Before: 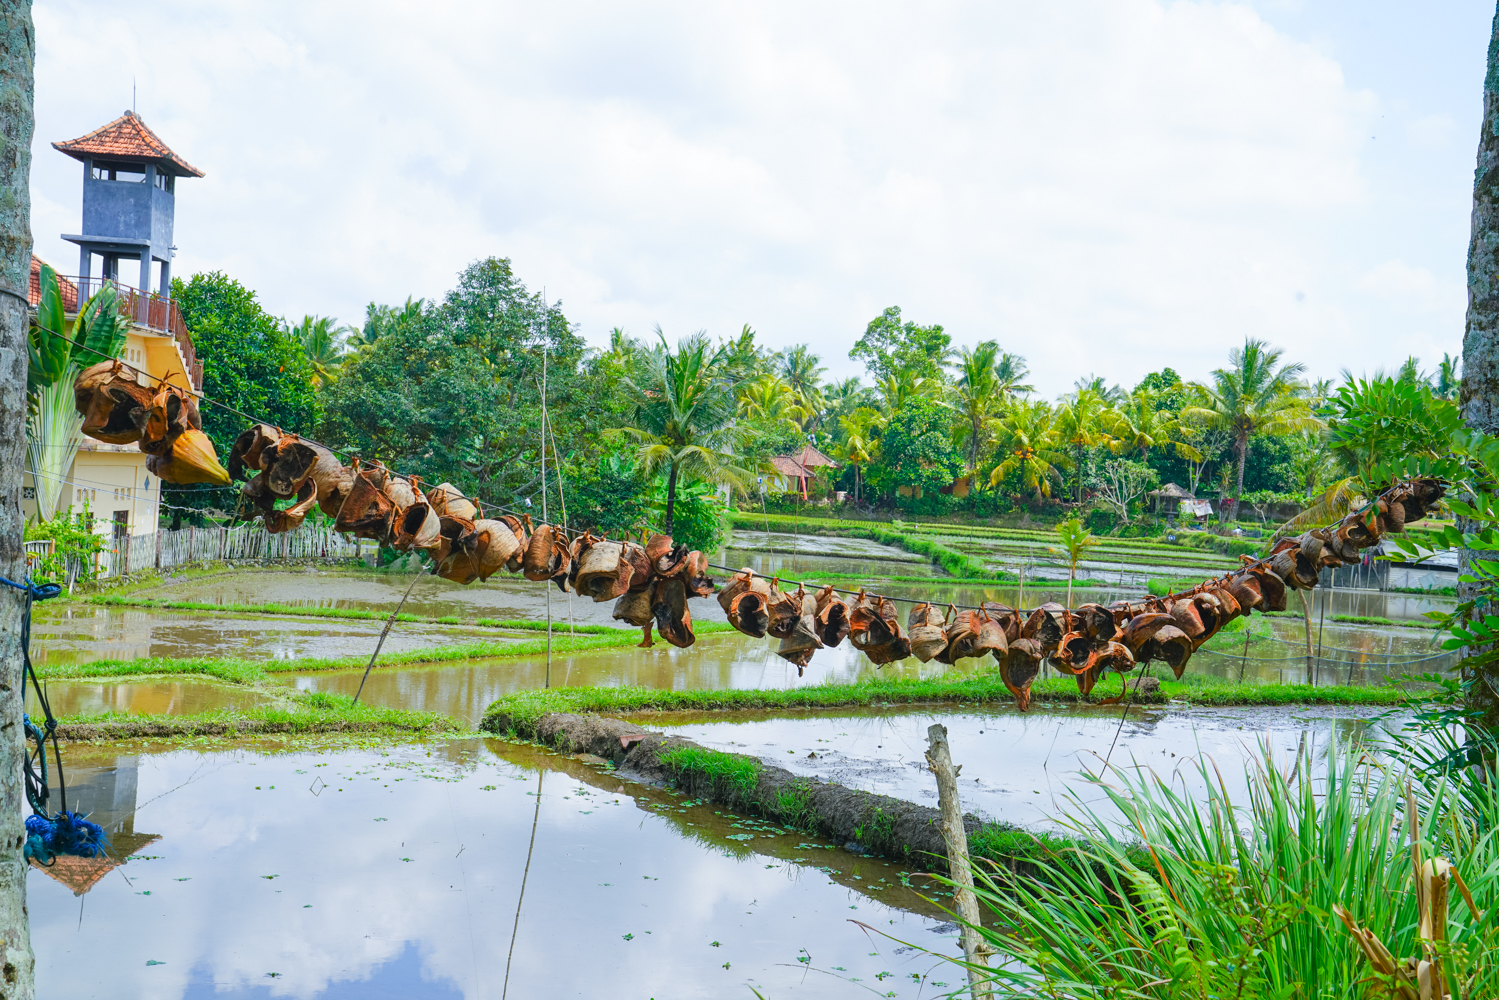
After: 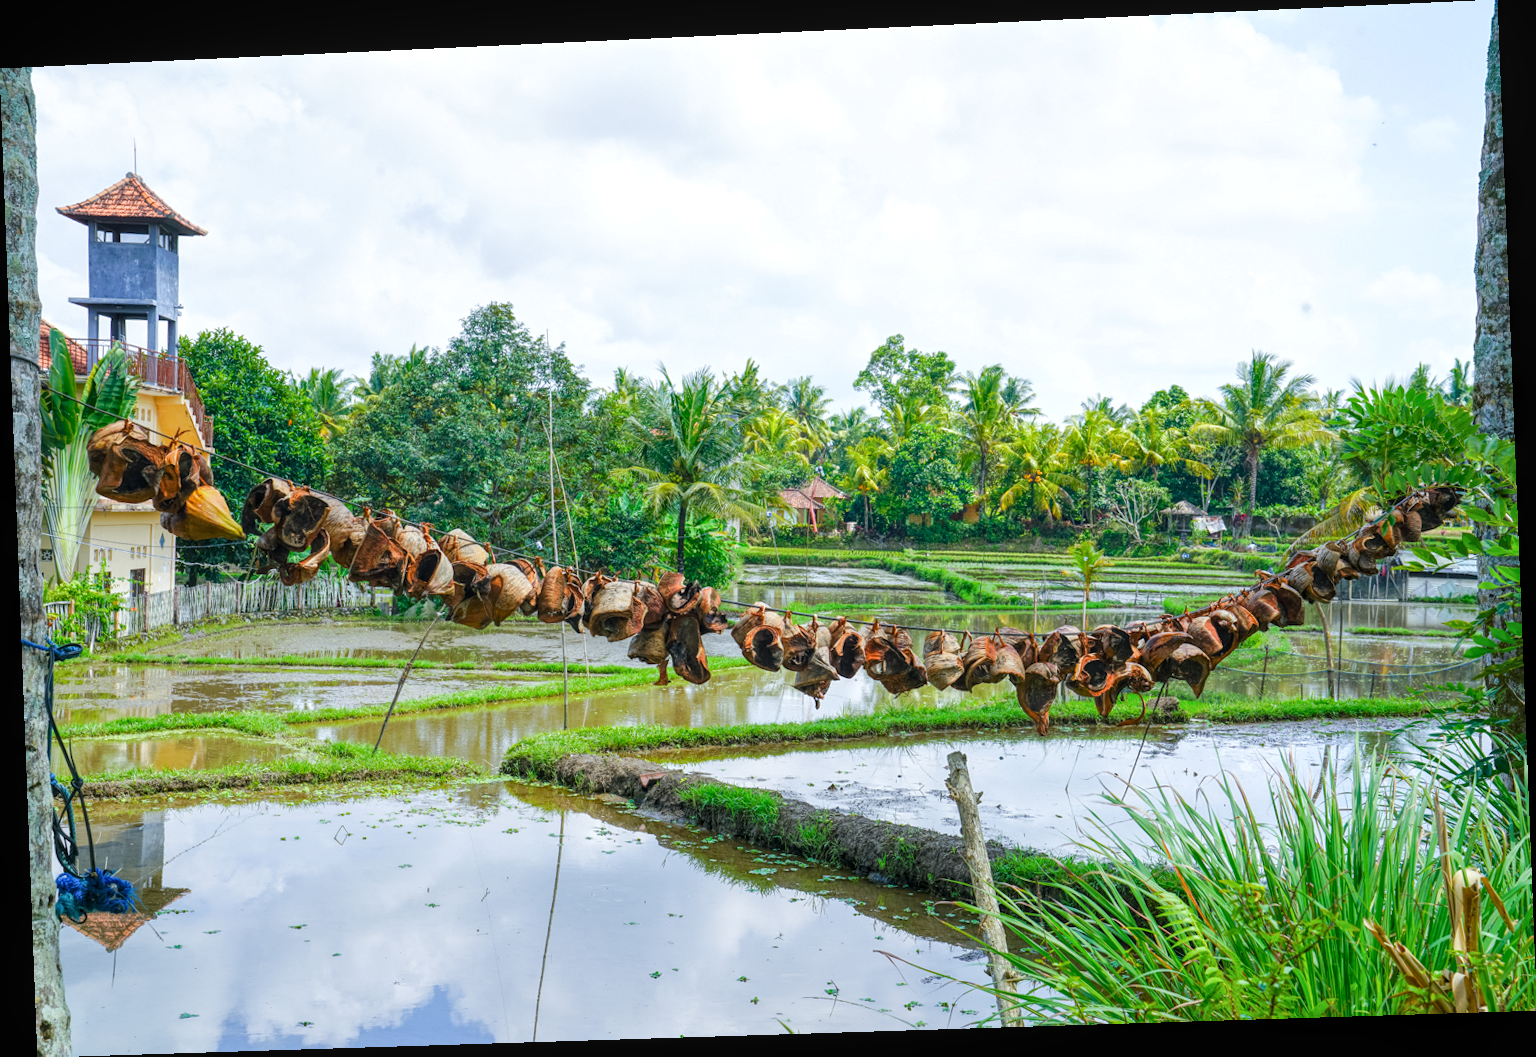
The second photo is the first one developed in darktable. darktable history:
local contrast: highlights 99%, shadows 86%, detail 160%, midtone range 0.2
rotate and perspective: rotation -2.22°, lens shift (horizontal) -0.022, automatic cropping off
